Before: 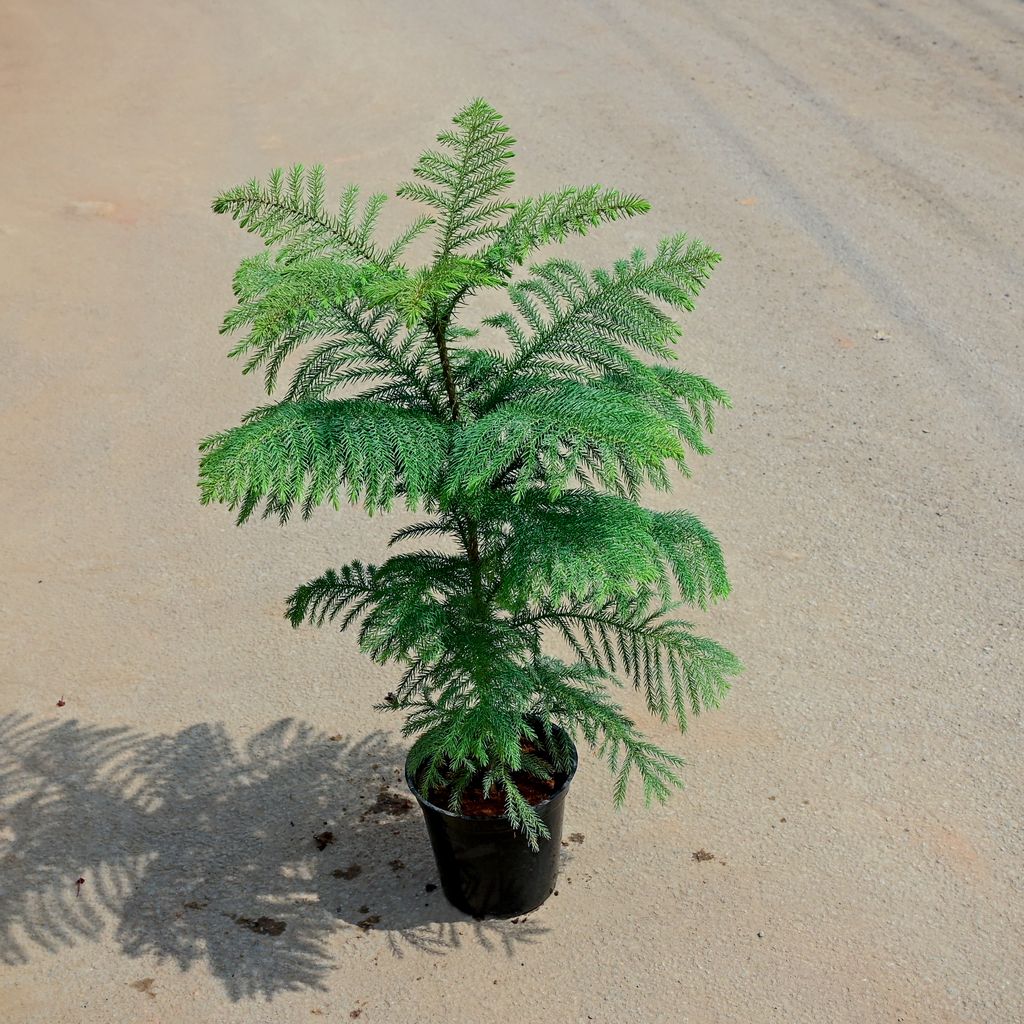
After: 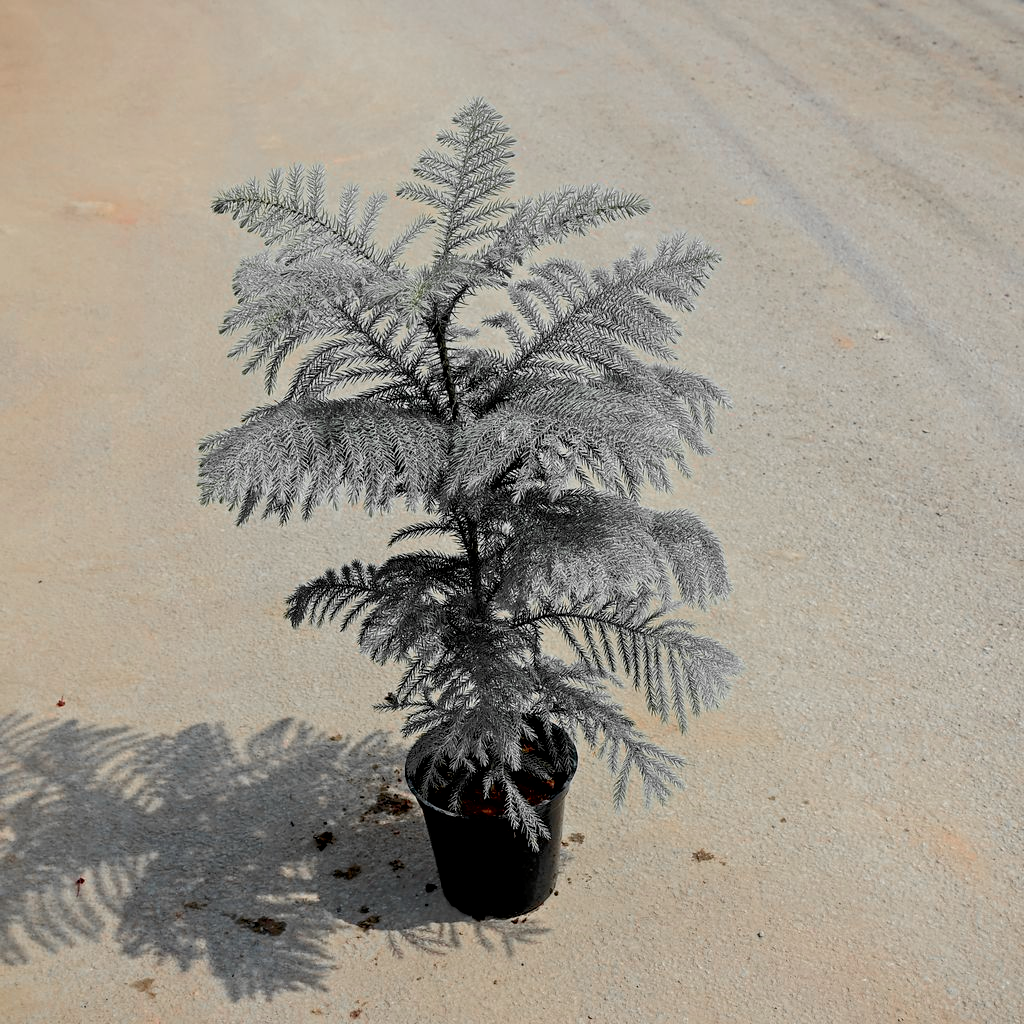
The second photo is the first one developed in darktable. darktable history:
tone equalizer: -8 EV -1.8 EV, -7 EV -1.16 EV, -6 EV -1.65 EV
exposure: black level correction 0.008, exposure 0.089 EV, compensate exposure bias true, compensate highlight preservation false
color zones: curves: ch1 [(0, 0.679) (0.143, 0.647) (0.286, 0.261) (0.378, -0.011) (0.571, 0.396) (0.714, 0.399) (0.857, 0.406) (1, 0.679)]
